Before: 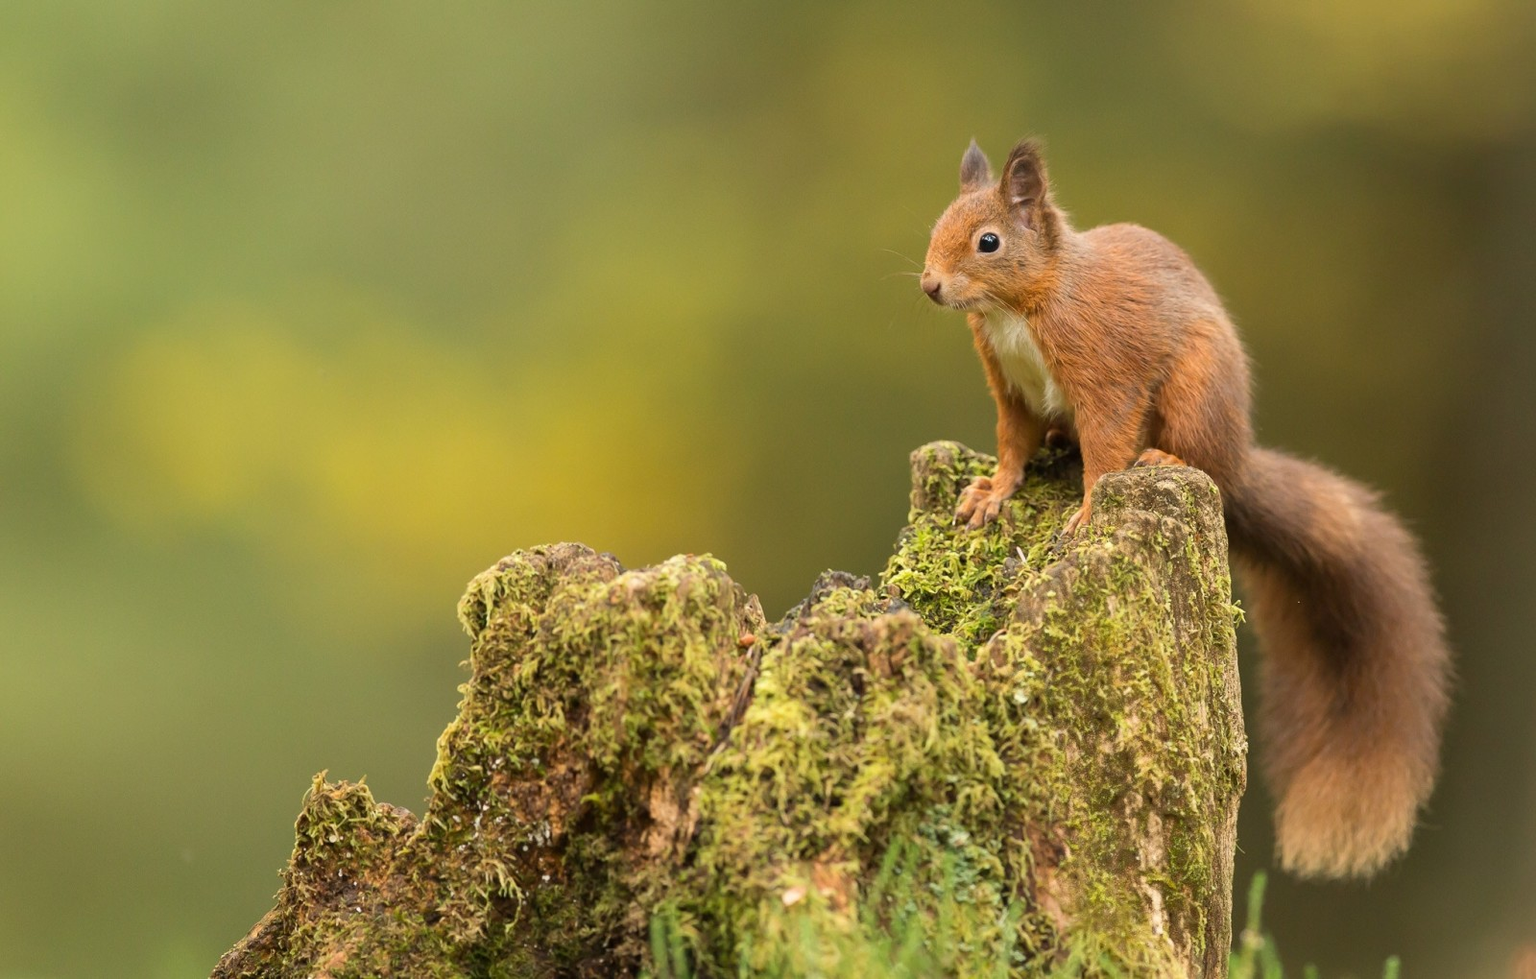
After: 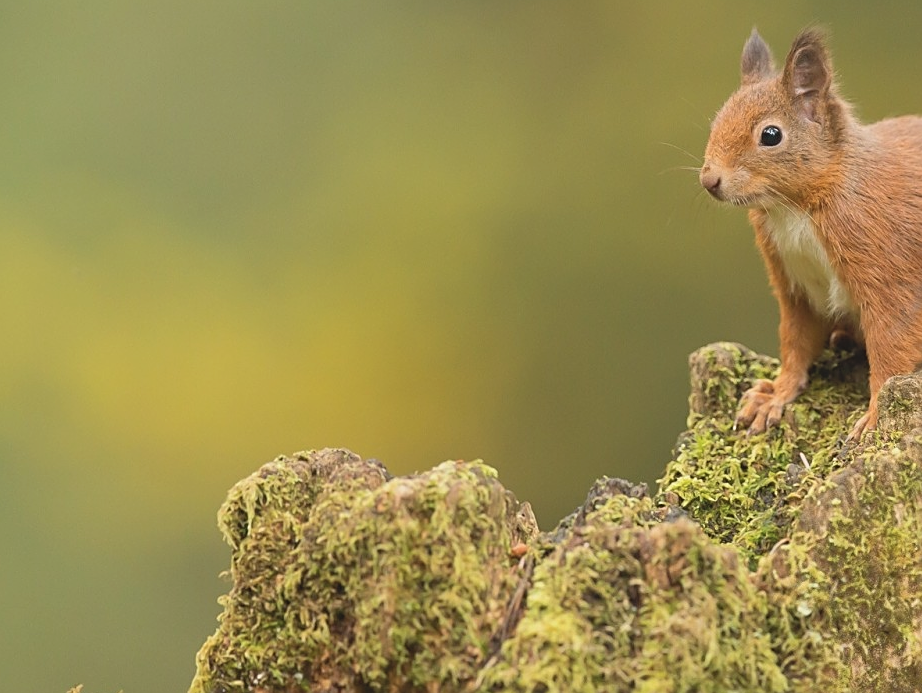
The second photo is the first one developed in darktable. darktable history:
crop: left 16.241%, top 11.477%, right 26.08%, bottom 20.562%
sharpen: on, module defaults
contrast brightness saturation: contrast -0.137, brightness 0.044, saturation -0.136
